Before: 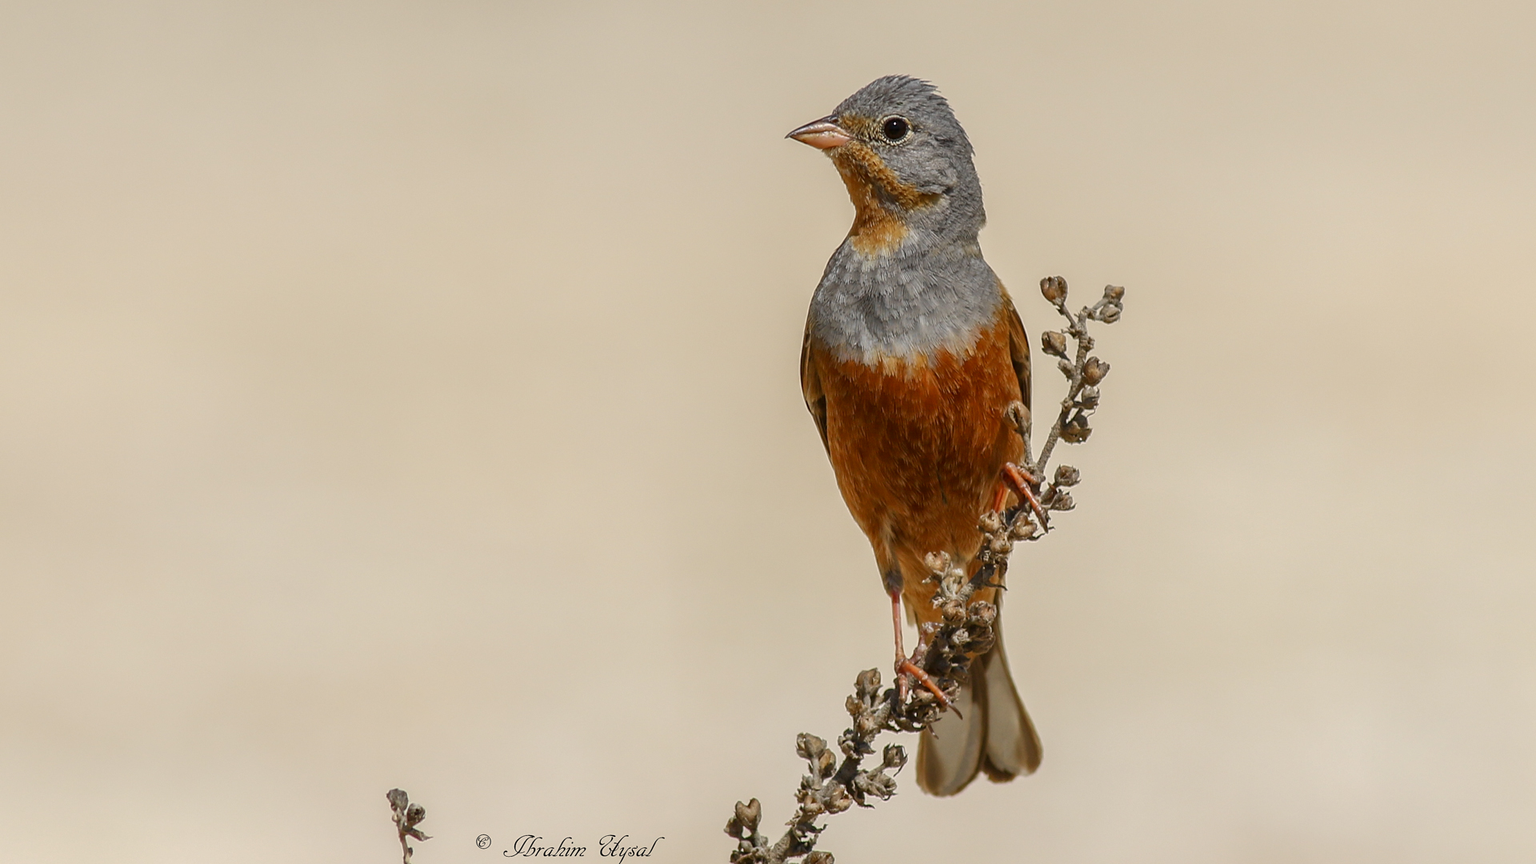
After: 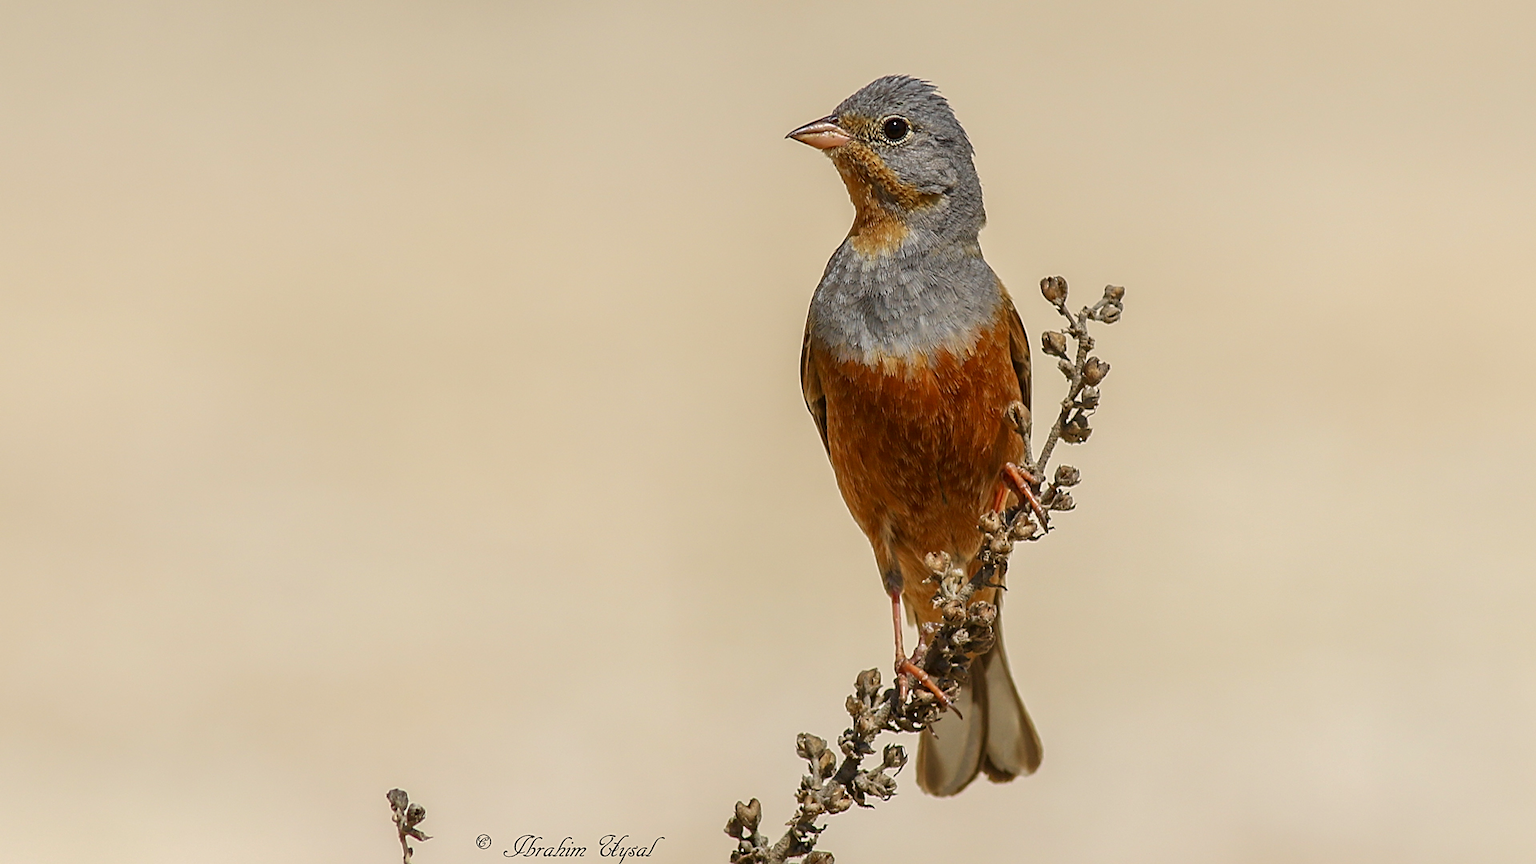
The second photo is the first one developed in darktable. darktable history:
sharpen: radius 2.491, amount 0.319
velvia: strength 24.39%
